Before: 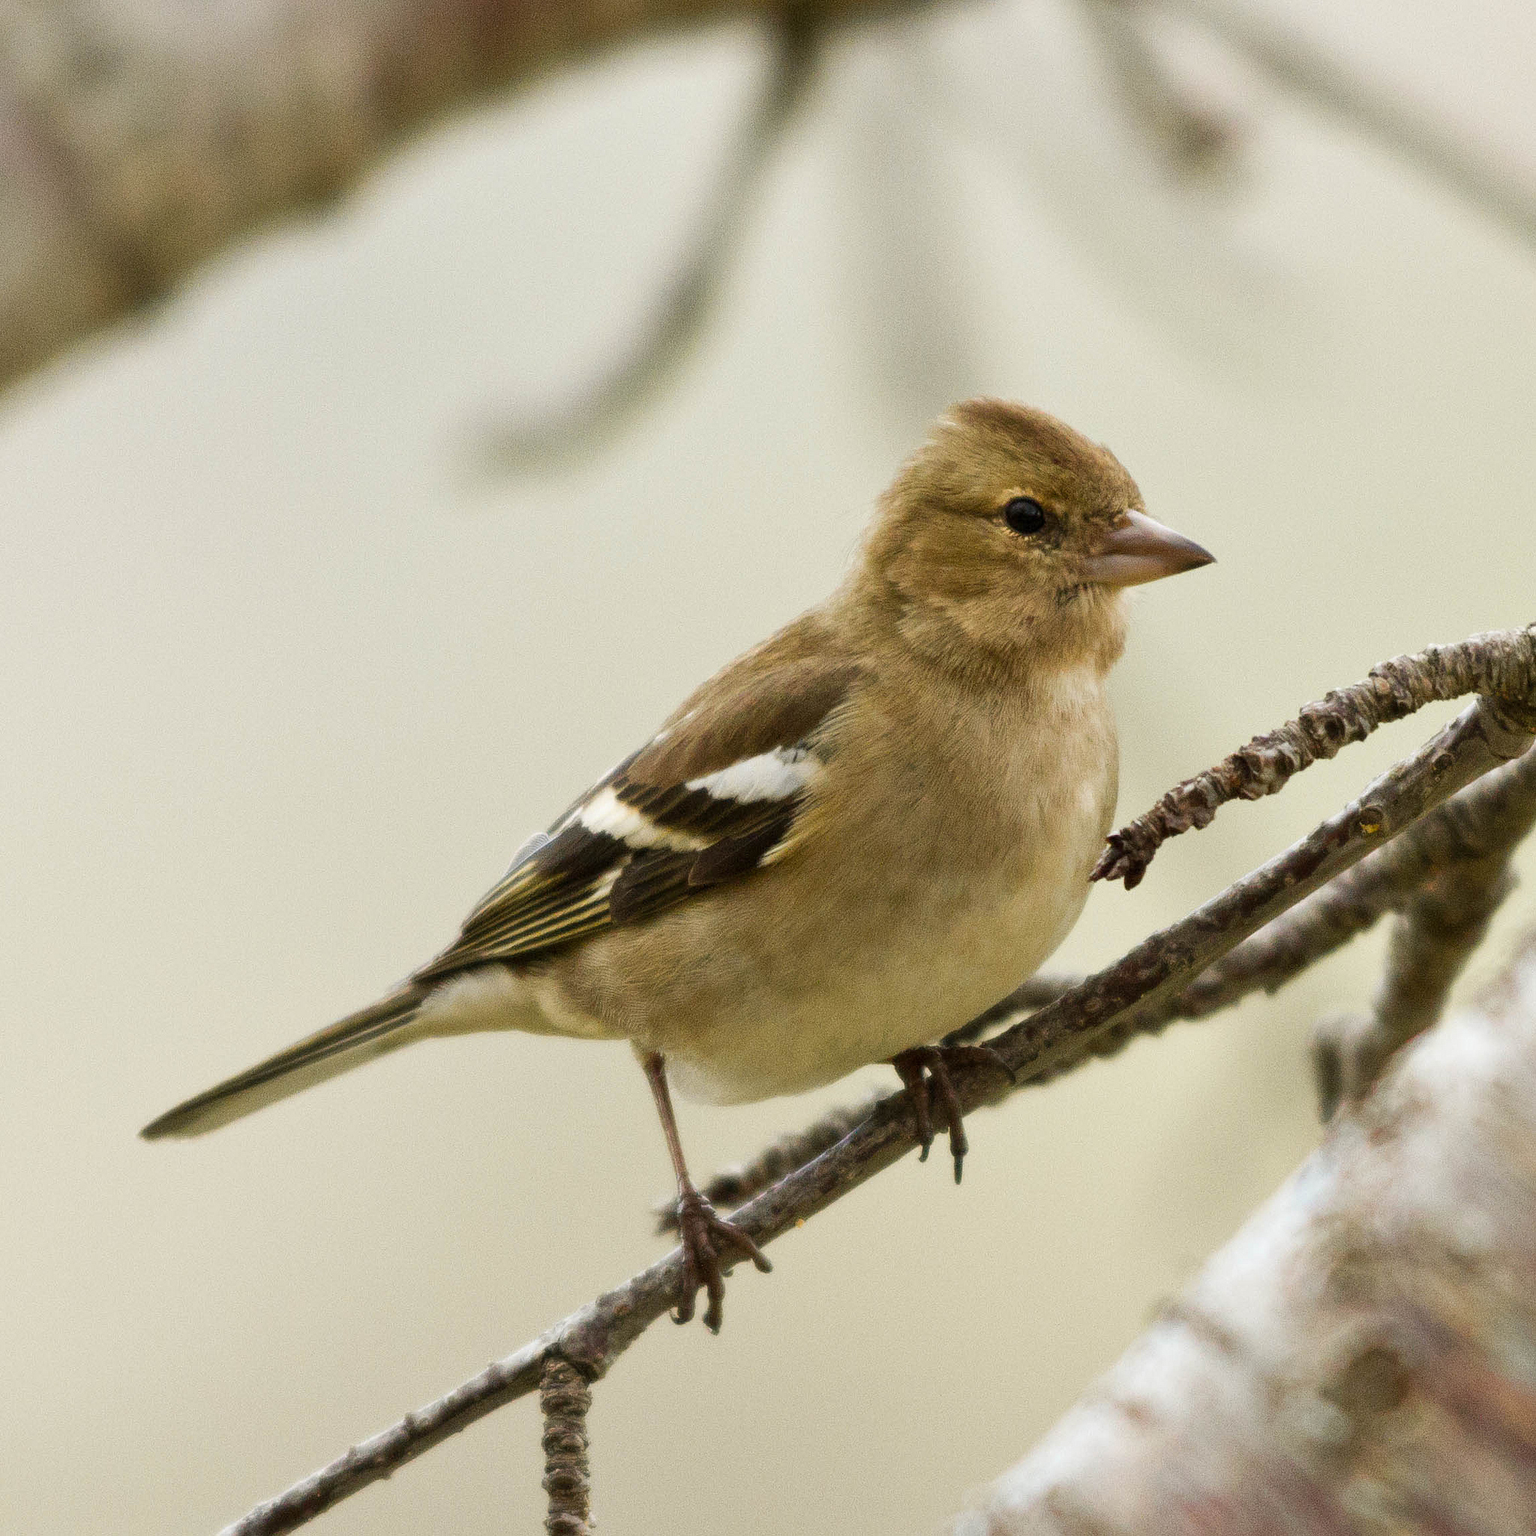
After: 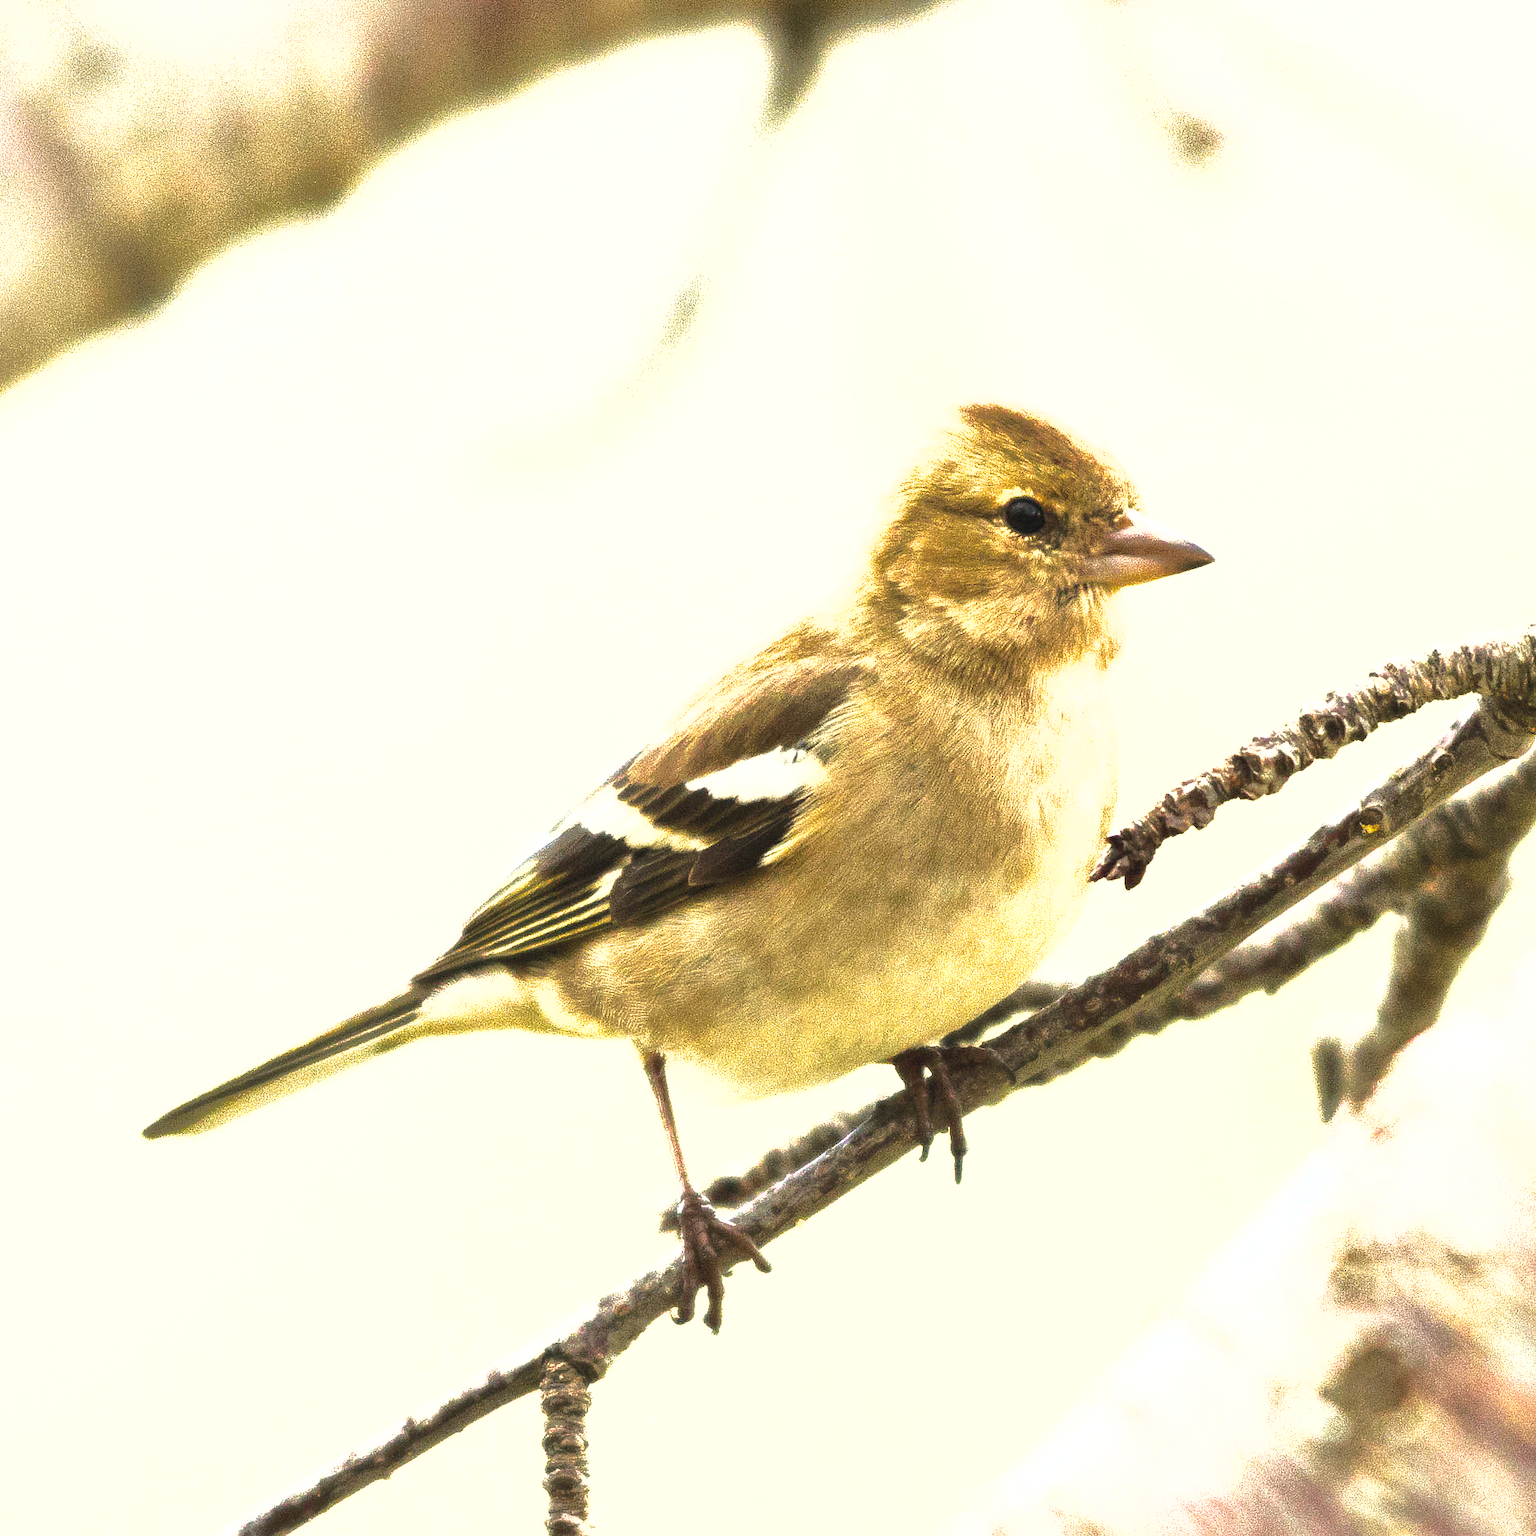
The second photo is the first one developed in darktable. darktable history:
exposure: black level correction -0.005, exposure 1 EV, compensate highlight preservation false
shadows and highlights: highlights color adjustment 40.43%
tone equalizer: -8 EV -1.1 EV, -7 EV -1.01 EV, -6 EV -0.832 EV, -5 EV -0.585 EV, -3 EV 0.603 EV, -2 EV 0.872 EV, -1 EV 0.998 EV, +0 EV 1.08 EV, edges refinement/feathering 500, mask exposure compensation -1.57 EV, preserve details no
